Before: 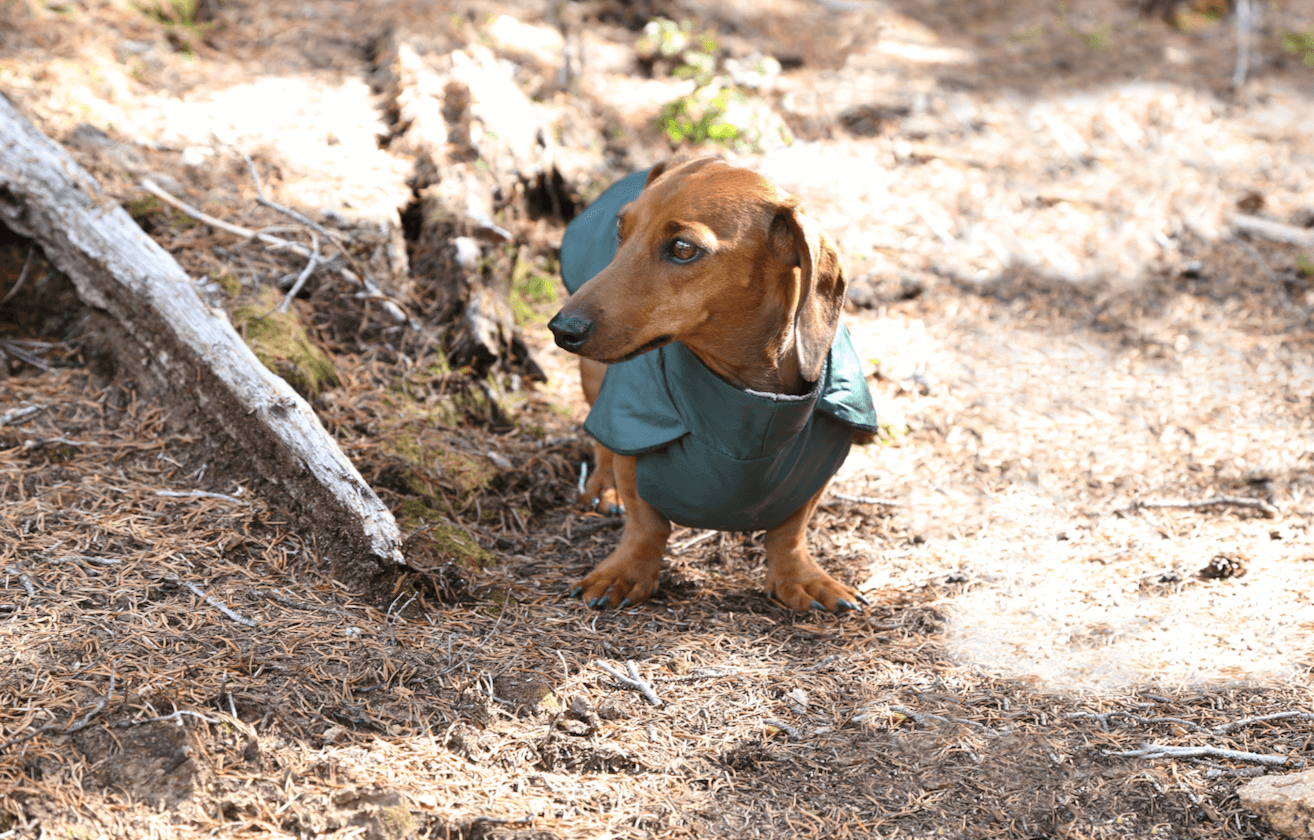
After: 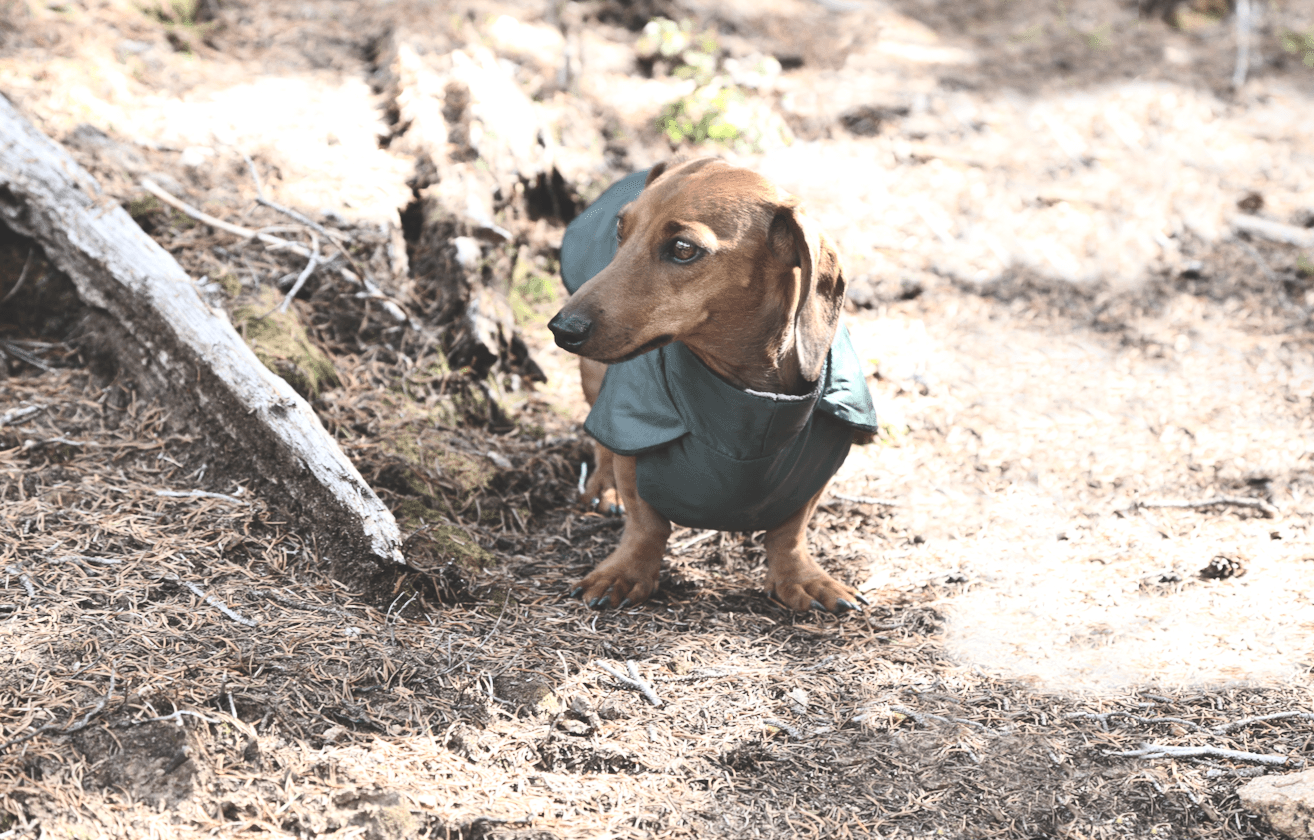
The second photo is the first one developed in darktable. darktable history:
exposure: black level correction -0.041, exposure 0.064 EV, compensate highlight preservation false
contrast brightness saturation: contrast 0.25, saturation -0.31
